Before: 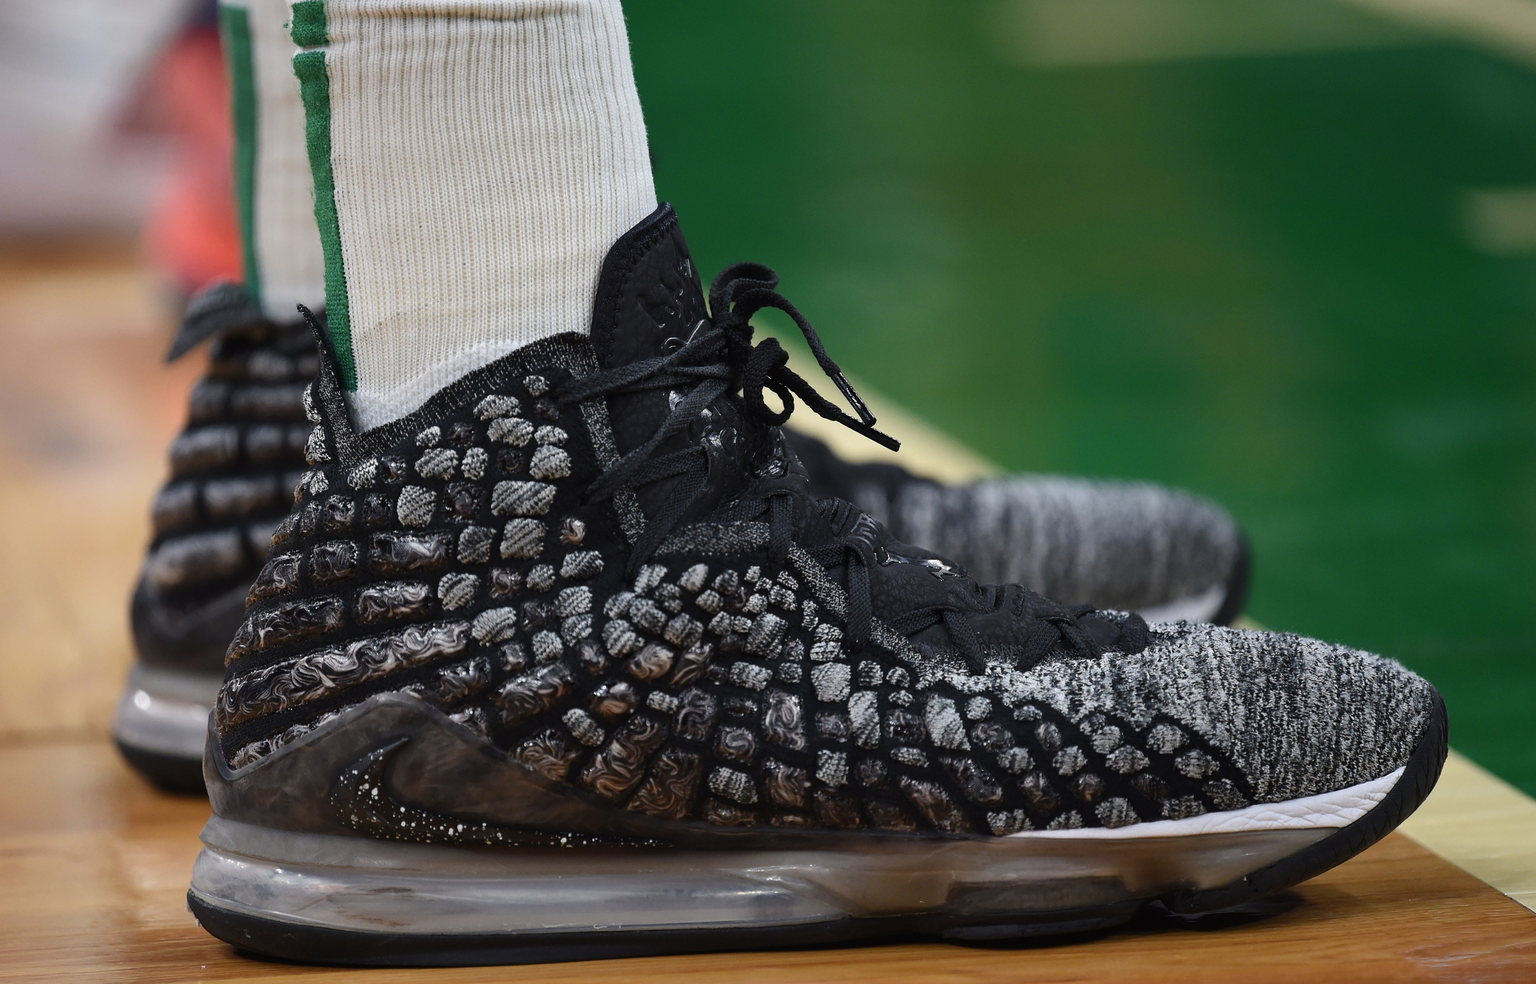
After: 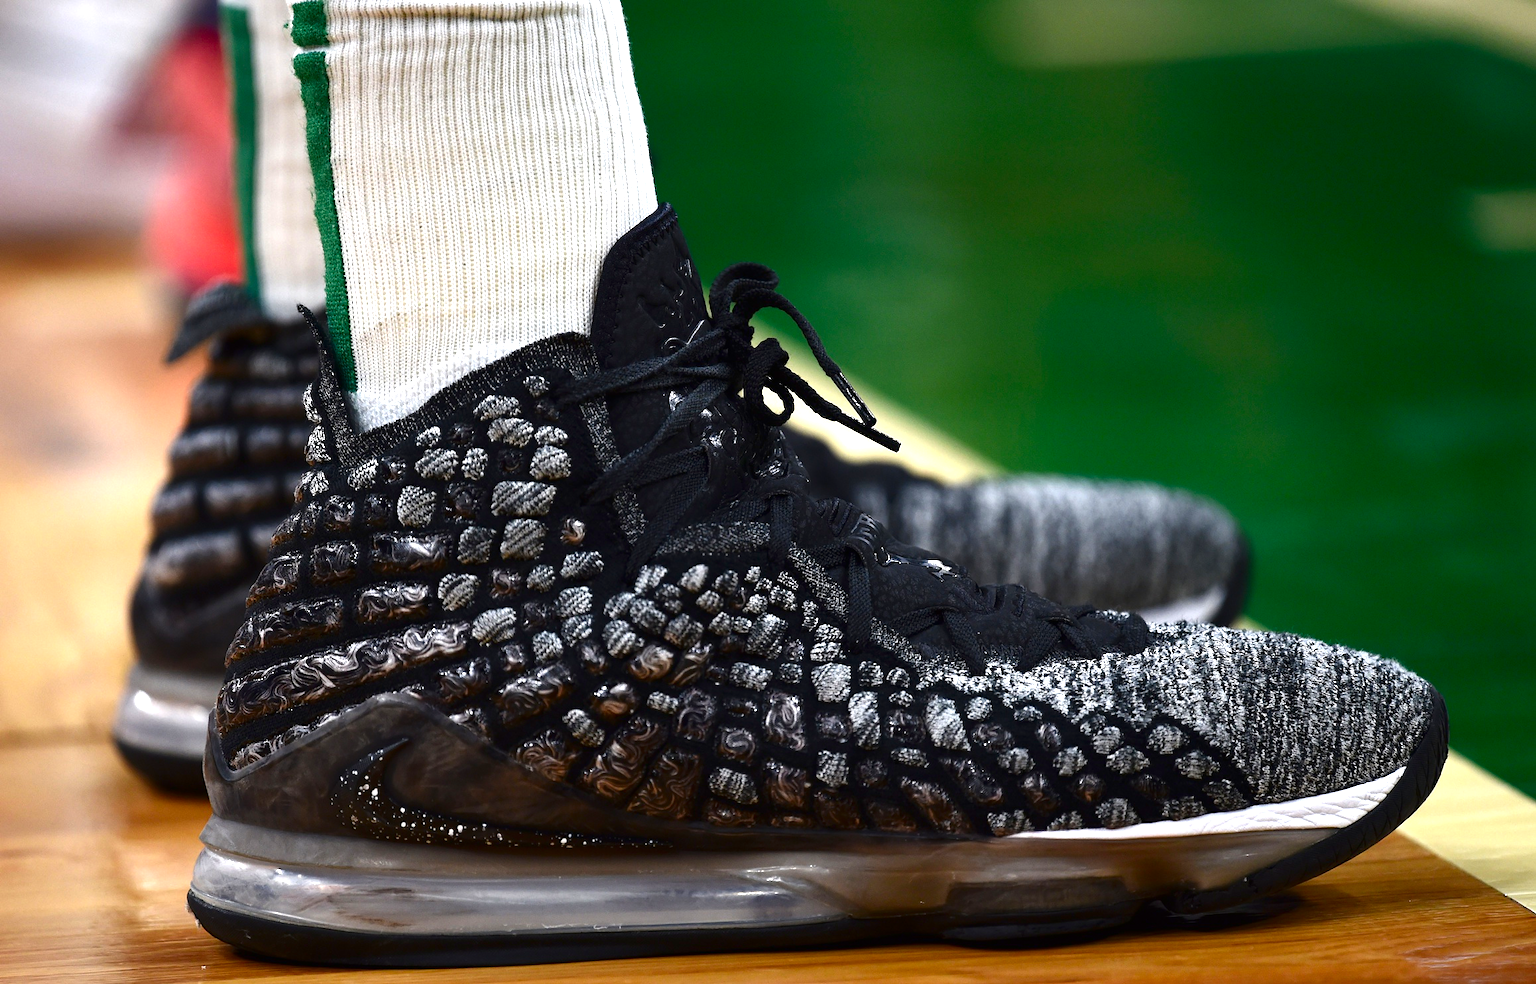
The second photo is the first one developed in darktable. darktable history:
contrast brightness saturation: brightness -0.25, saturation 0.2
tone equalizer: on, module defaults
exposure: black level correction 0, exposure 0.95 EV, compensate exposure bias true, compensate highlight preservation false
